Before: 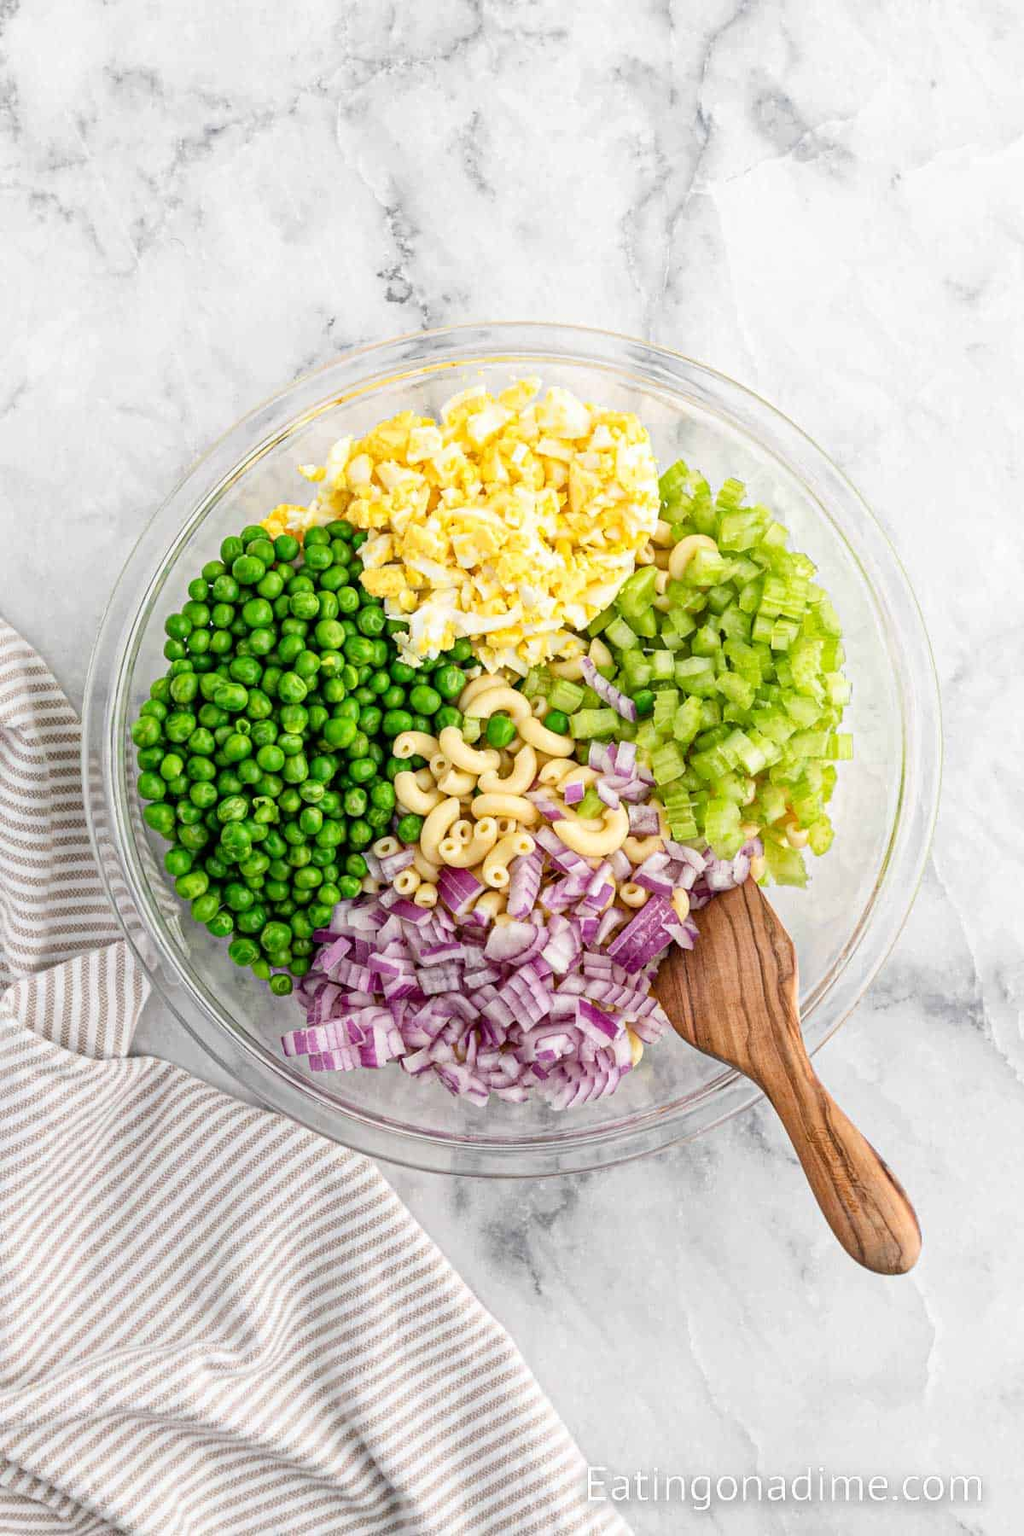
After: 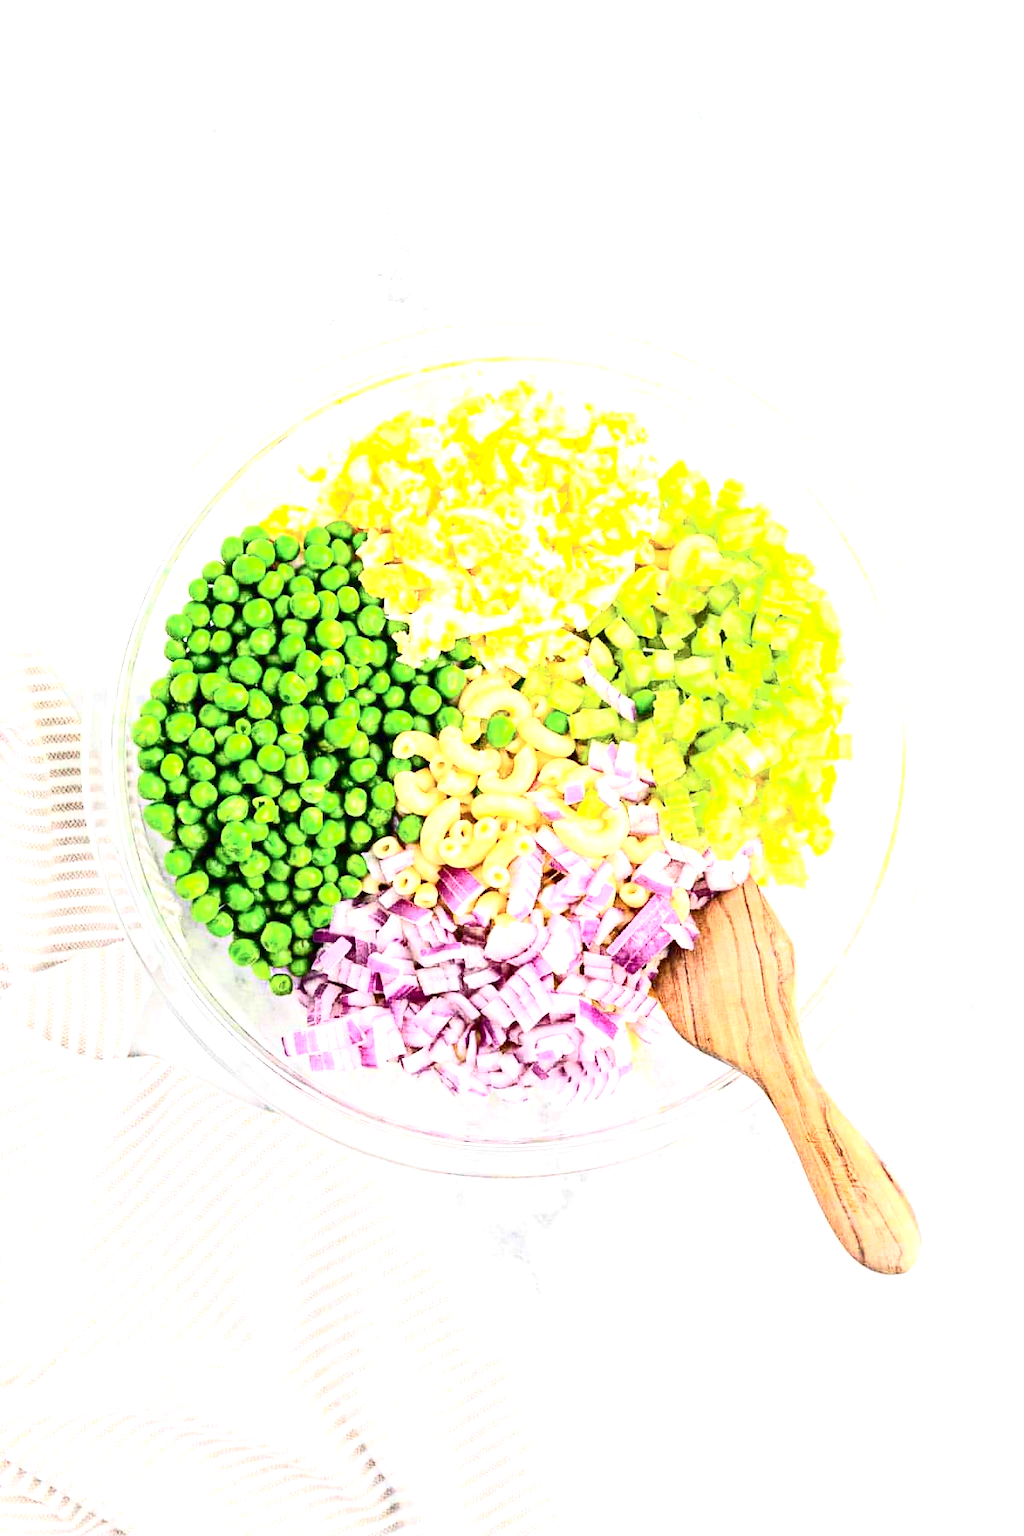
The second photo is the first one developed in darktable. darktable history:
contrast brightness saturation: contrast 0.388, brightness 0.097
exposure: black level correction 0, exposure 1.469 EV, compensate highlight preservation false
